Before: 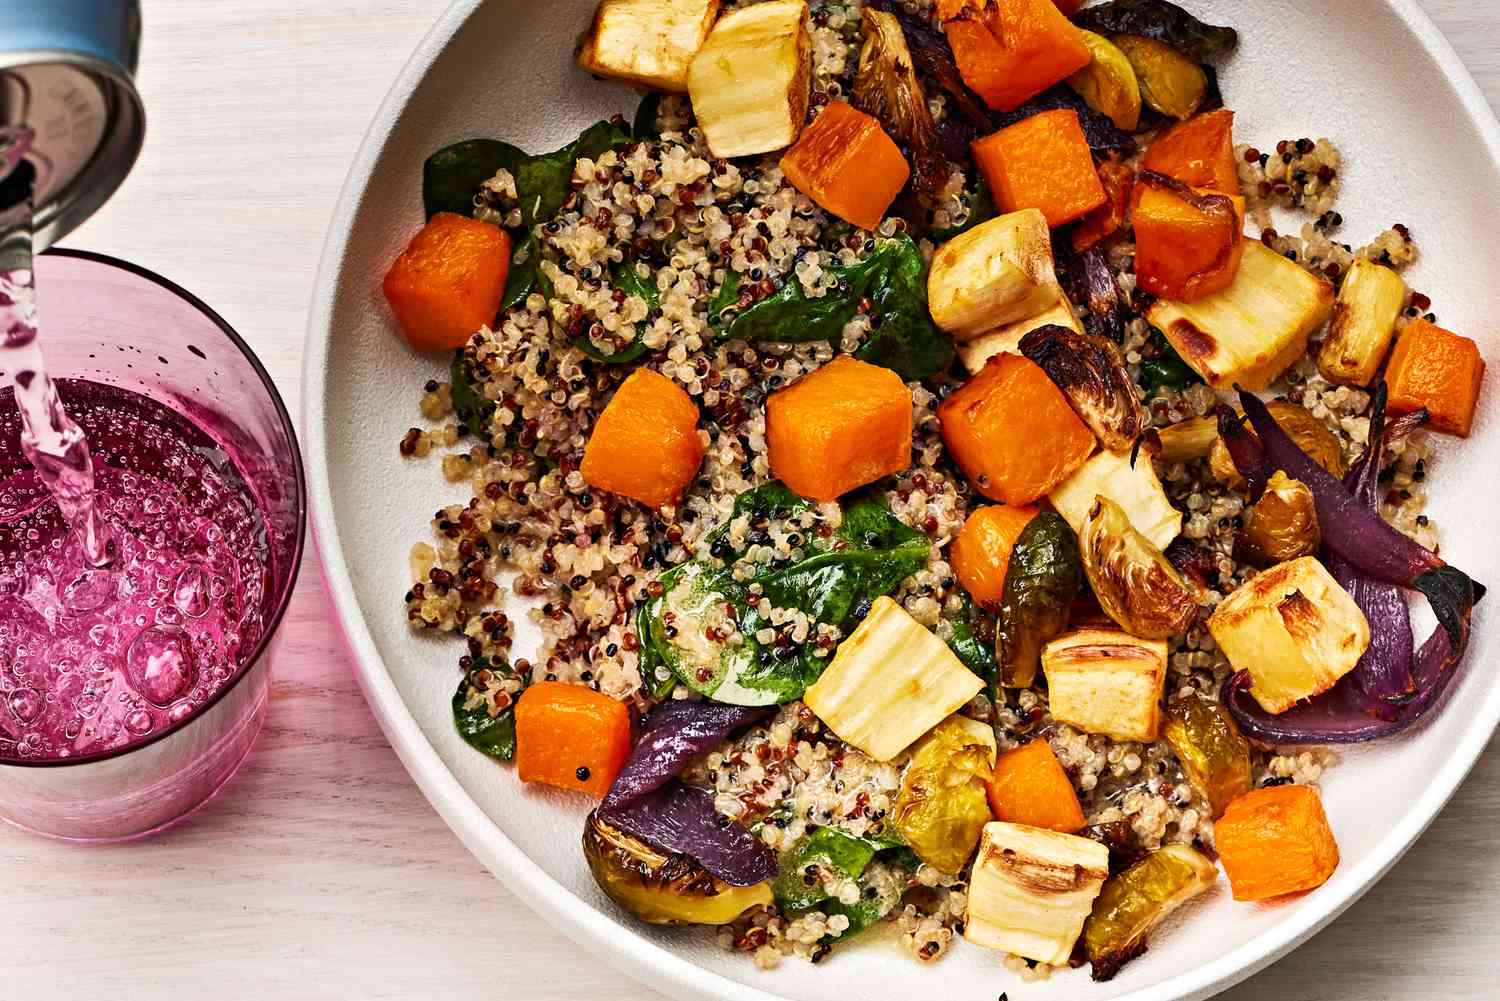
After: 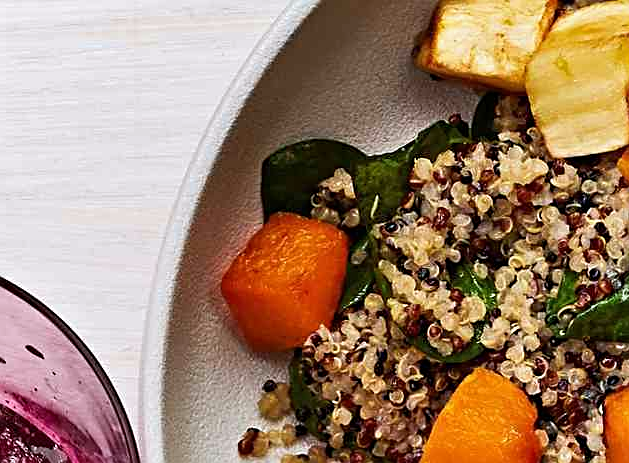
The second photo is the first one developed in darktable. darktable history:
white balance: red 0.98, blue 1.034
exposure: compensate highlight preservation false
crop and rotate: left 10.817%, top 0.062%, right 47.194%, bottom 53.626%
sharpen: on, module defaults
